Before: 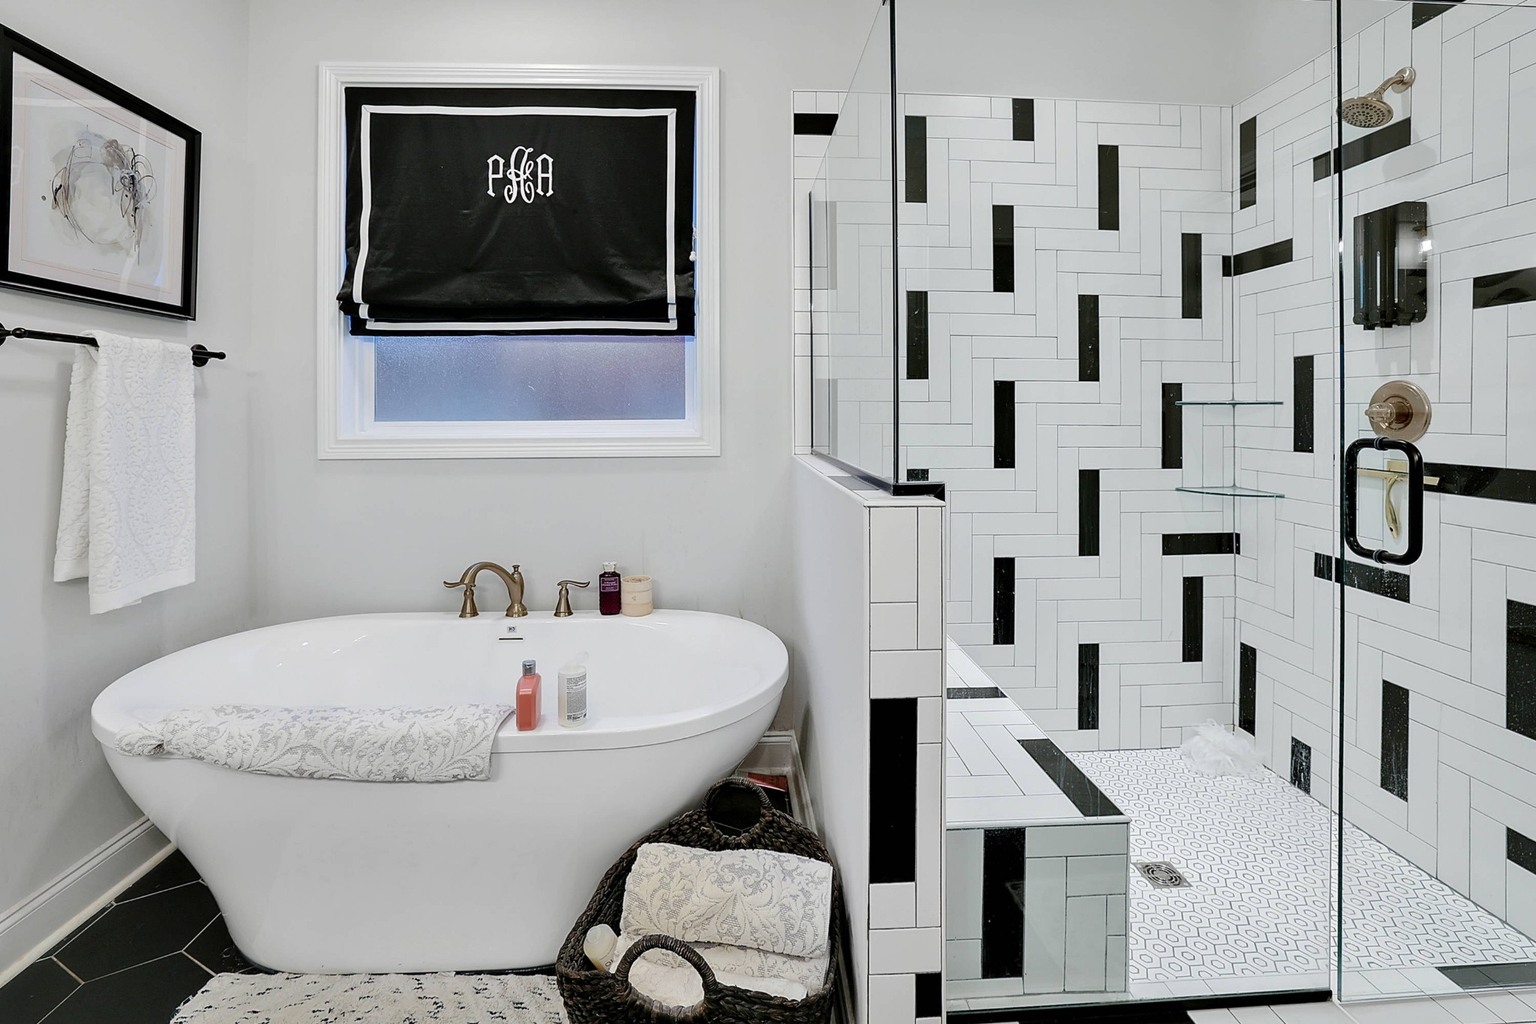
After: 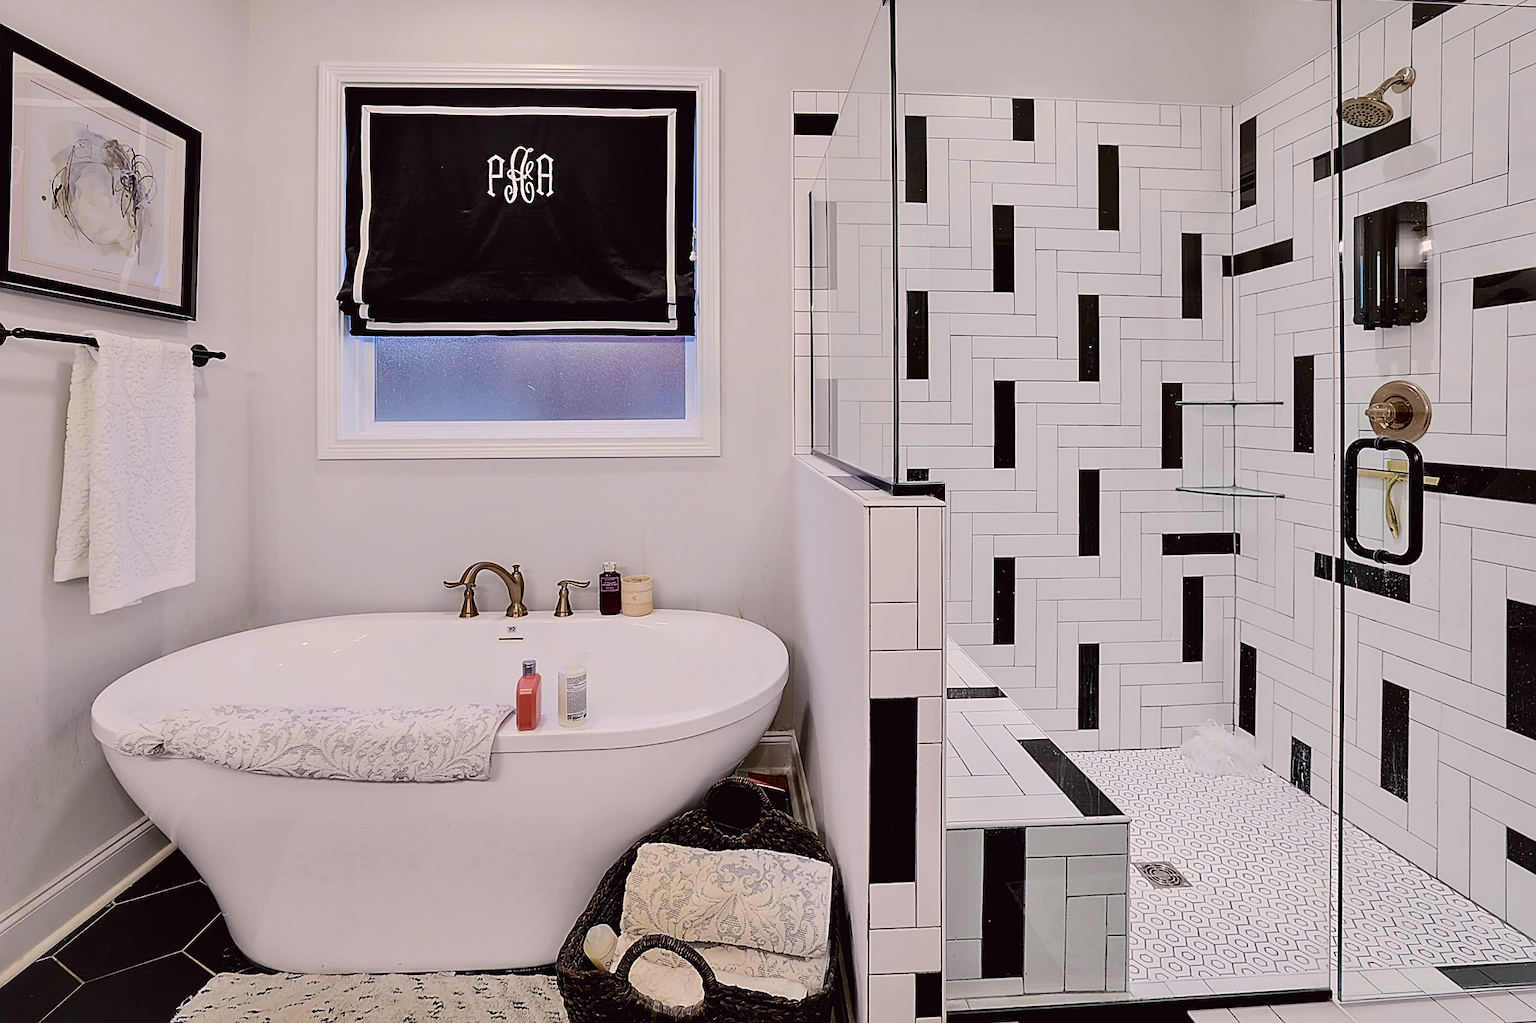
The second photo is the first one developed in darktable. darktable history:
exposure: black level correction -0.015, exposure -0.511 EV, compensate exposure bias true, compensate highlight preservation false
color calibration: illuminant same as pipeline (D50), adaptation XYZ, x 0.346, y 0.357, temperature 5015.41 K
sharpen: on, module defaults
color balance rgb: power › luminance -7.686%, power › chroma 1.333%, power › hue 330.55°, highlights gain › chroma 1.633%, highlights gain › hue 56.4°, linear chroma grading › shadows -9.42%, linear chroma grading › global chroma 20.638%, perceptual saturation grading › global saturation 0.347%, global vibrance 30.005%, contrast 10.228%
tone curve: curves: ch0 [(0, 0.013) (0.054, 0.018) (0.205, 0.191) (0.289, 0.292) (0.39, 0.424) (0.493, 0.551) (0.666, 0.743) (0.795, 0.841) (1, 0.998)]; ch1 [(0, 0) (0.385, 0.343) (0.439, 0.415) (0.494, 0.495) (0.501, 0.501) (0.51, 0.509) (0.548, 0.554) (0.586, 0.601) (0.66, 0.687) (0.783, 0.804) (1, 1)]; ch2 [(0, 0) (0.304, 0.31) (0.403, 0.399) (0.441, 0.428) (0.47, 0.469) (0.498, 0.496) (0.524, 0.538) (0.566, 0.579) (0.633, 0.665) (0.7, 0.711) (1, 1)], color space Lab, independent channels, preserve colors none
